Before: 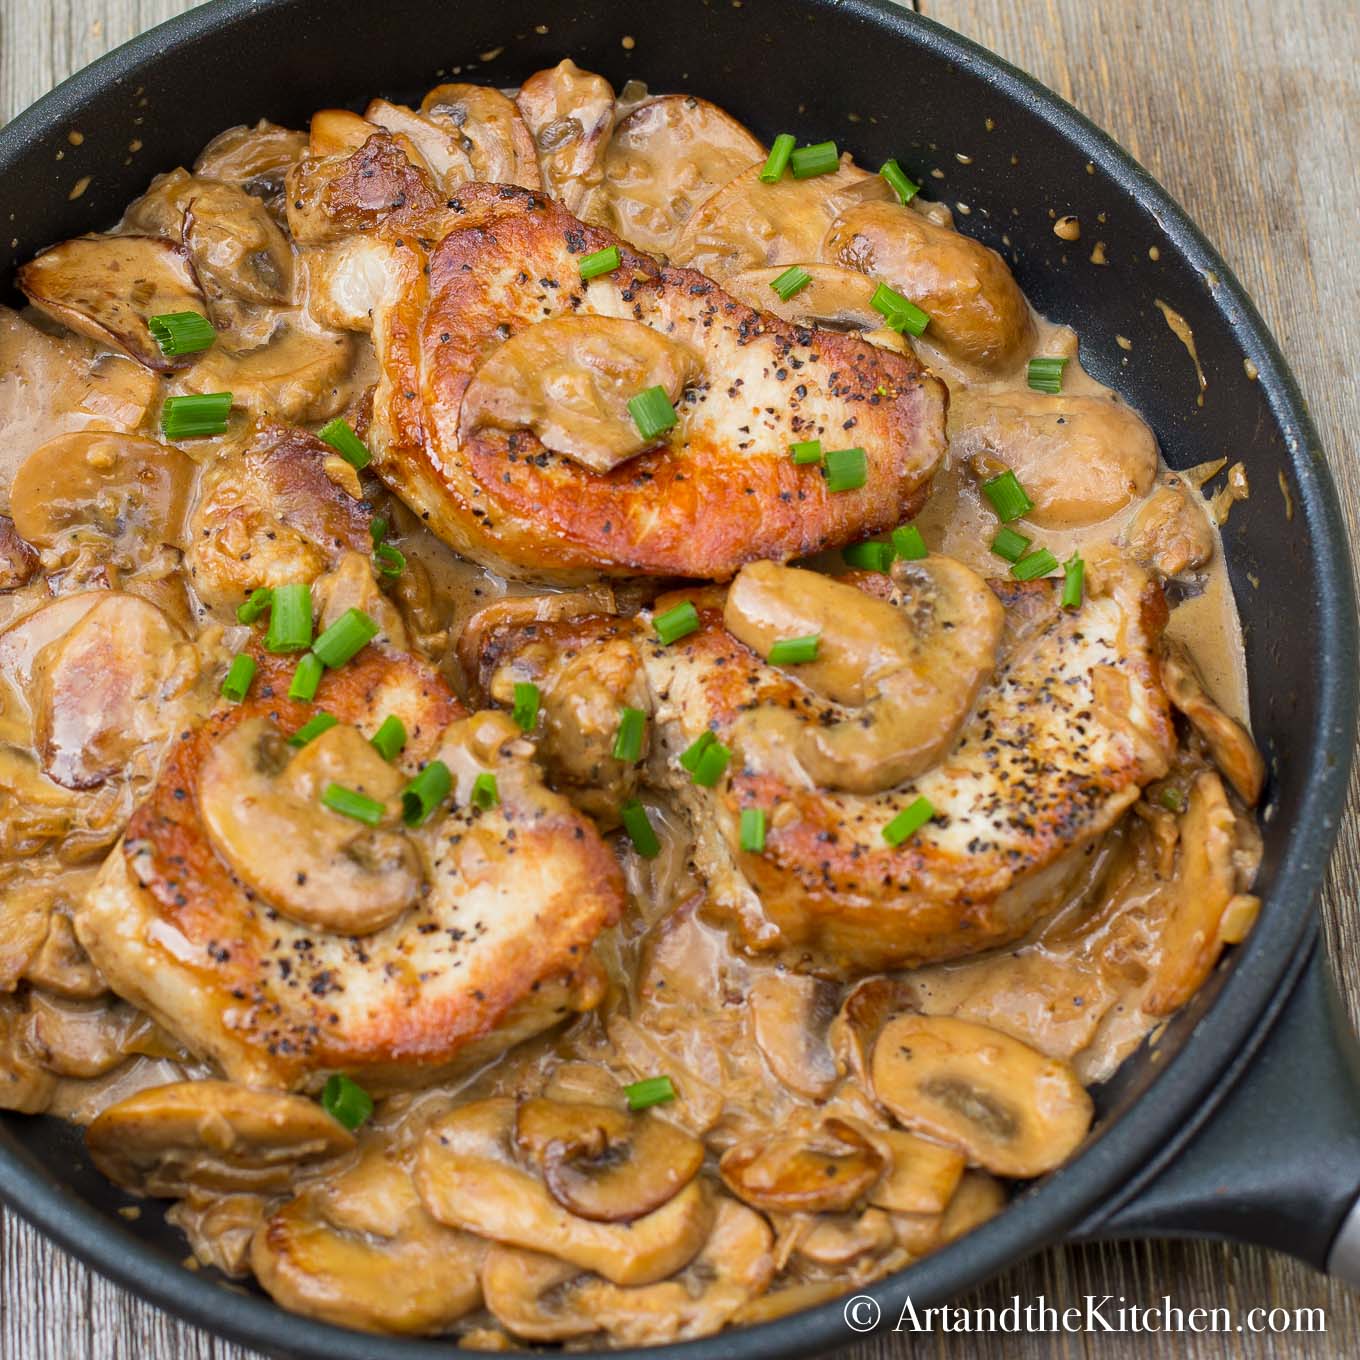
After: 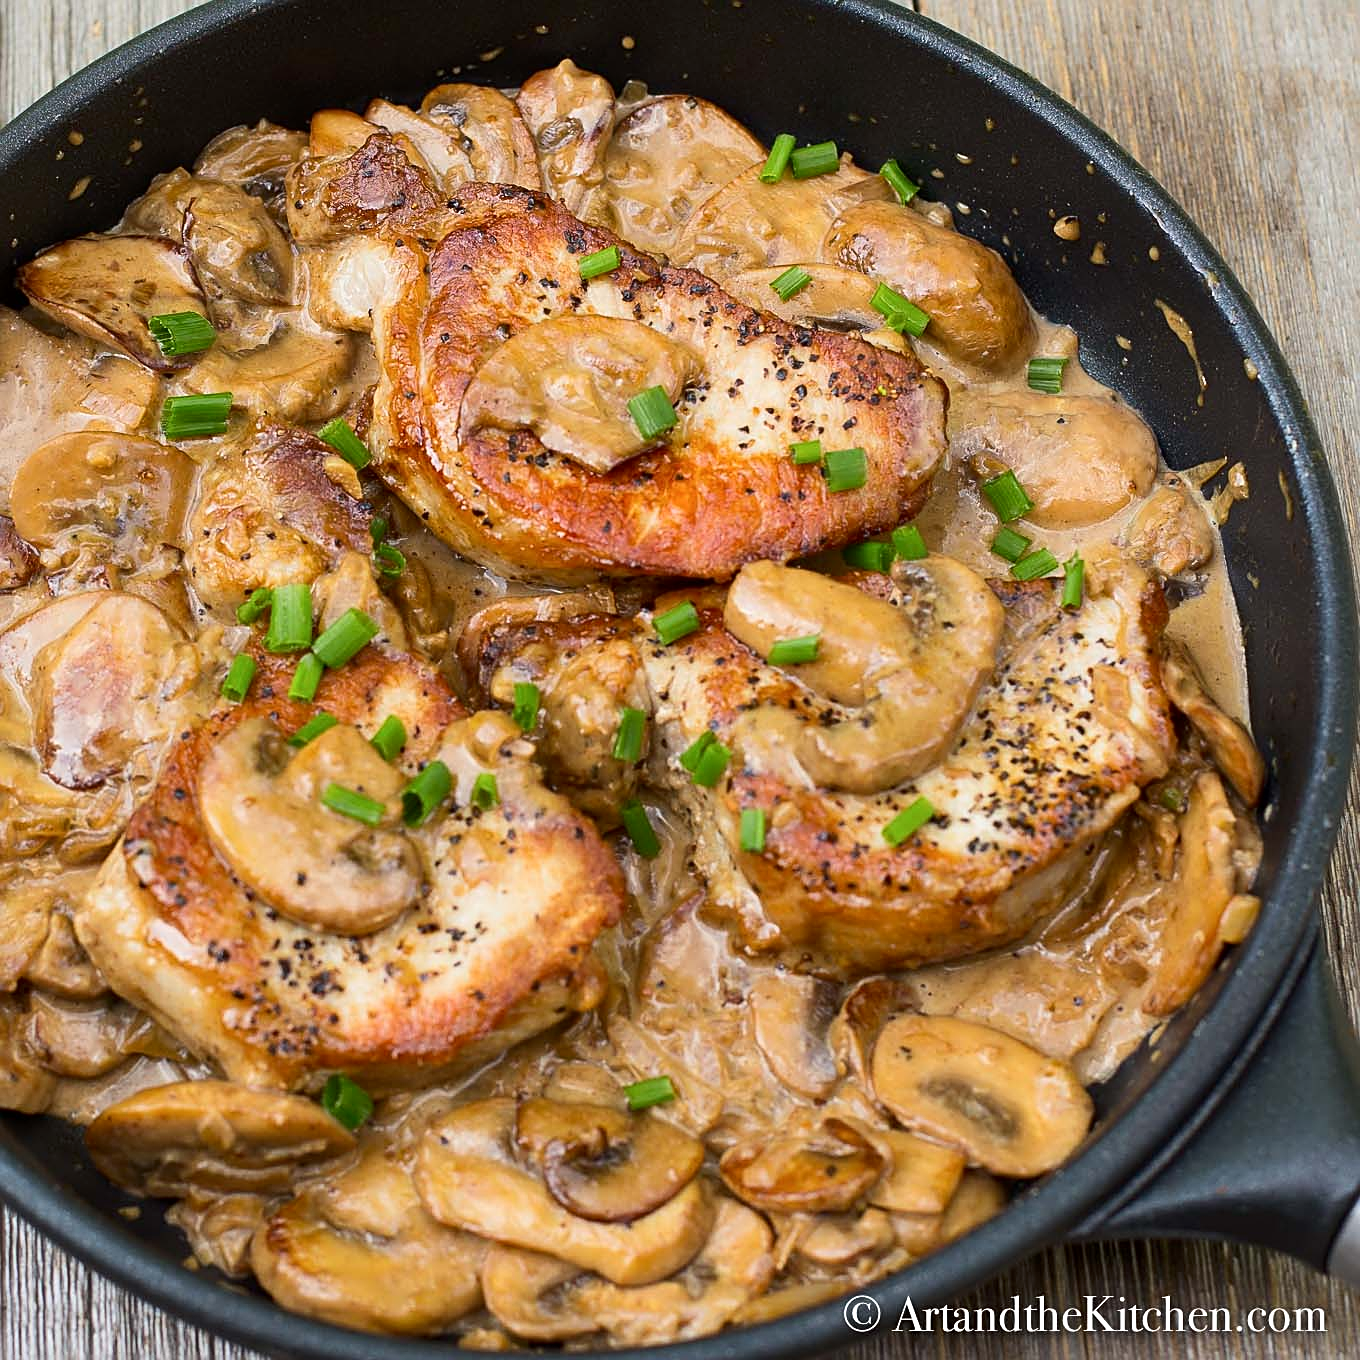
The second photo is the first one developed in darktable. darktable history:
sharpen: on, module defaults
contrast brightness saturation: contrast 0.14
